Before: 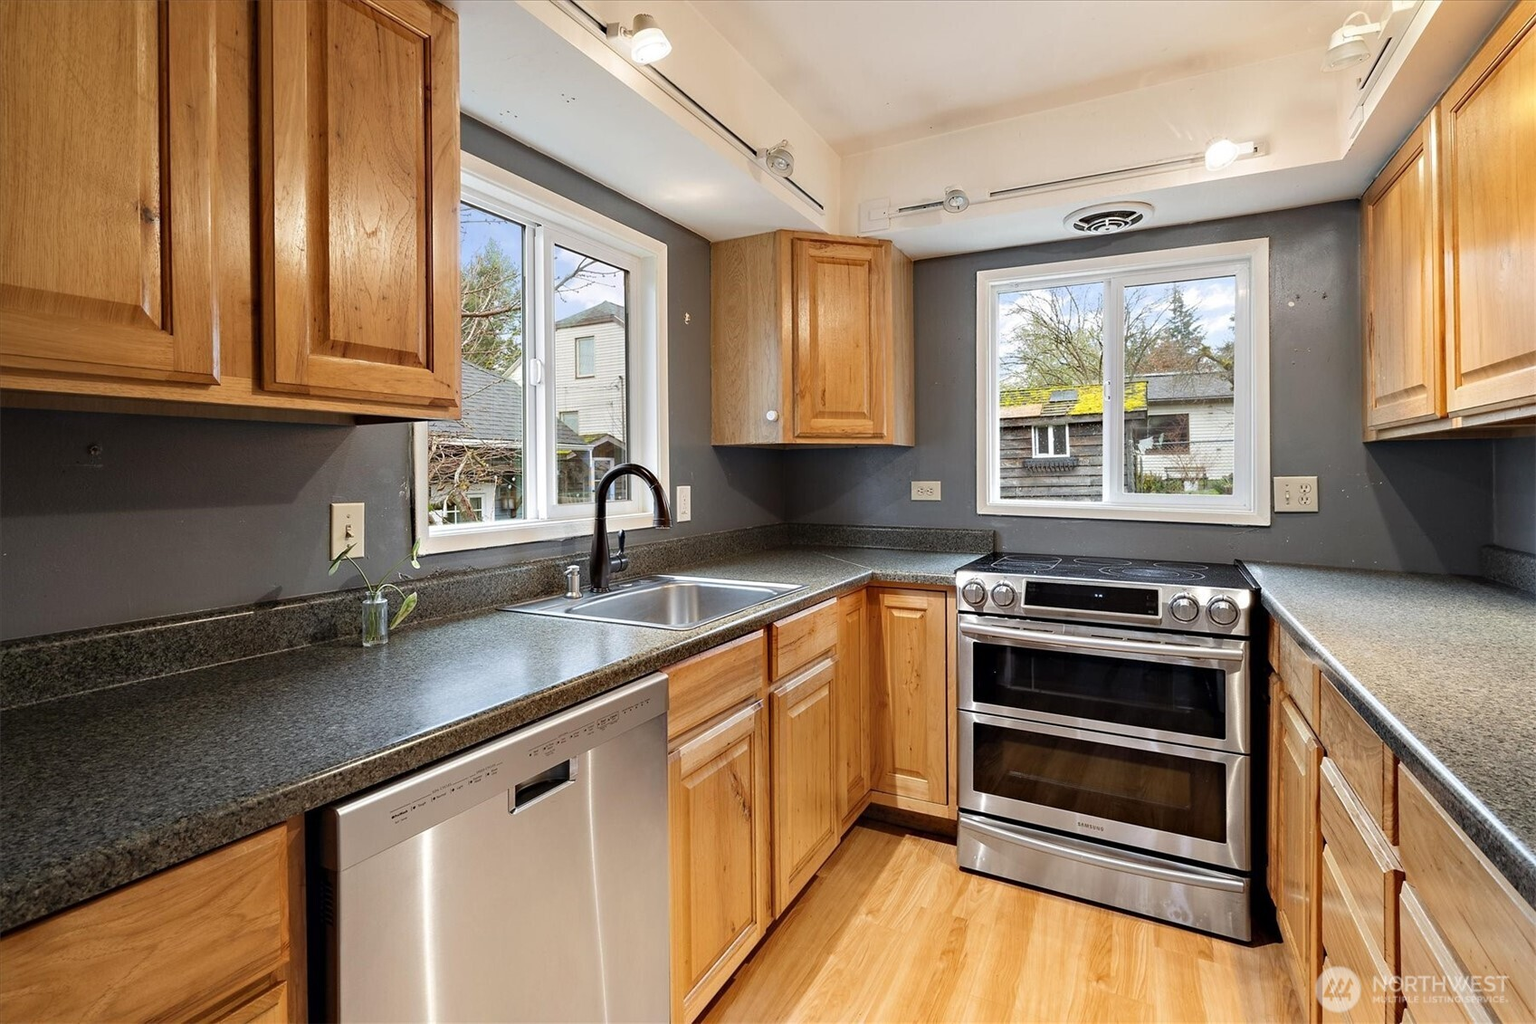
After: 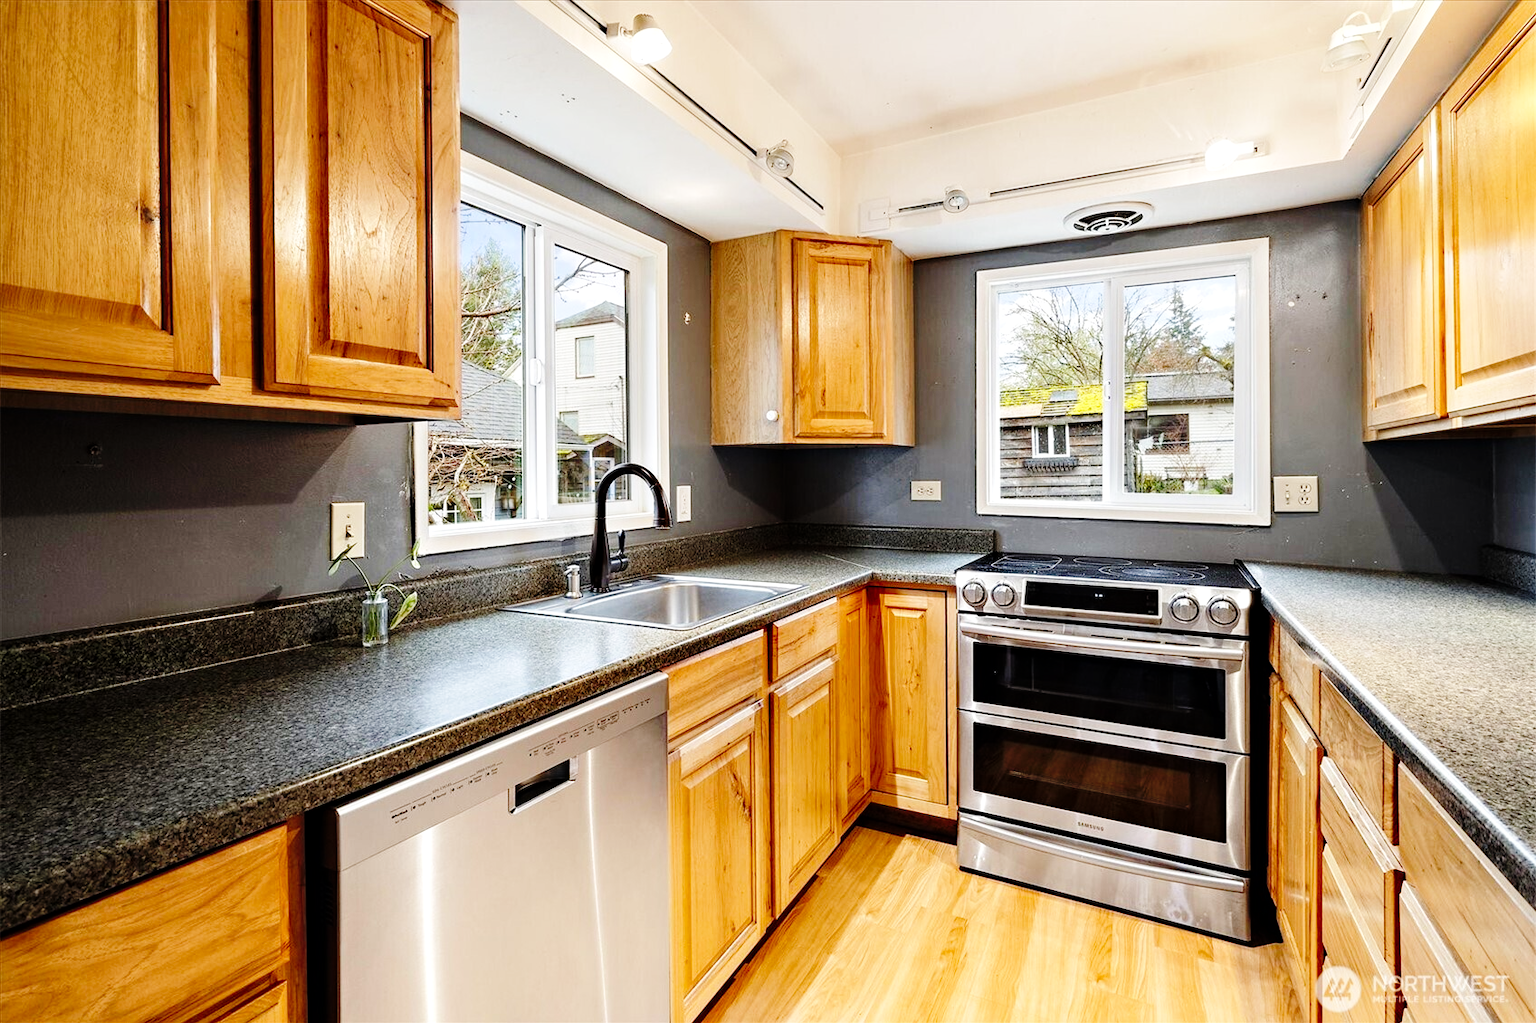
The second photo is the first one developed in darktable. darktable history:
local contrast: highlights 100%, shadows 100%, detail 120%, midtone range 0.2
tone curve: curves: ch0 [(0, 0) (0.003, 0.008) (0.011, 0.011) (0.025, 0.014) (0.044, 0.021) (0.069, 0.029) (0.1, 0.042) (0.136, 0.06) (0.177, 0.09) (0.224, 0.126) (0.277, 0.177) (0.335, 0.243) (0.399, 0.31) (0.468, 0.388) (0.543, 0.484) (0.623, 0.585) (0.709, 0.683) (0.801, 0.775) (0.898, 0.873) (1, 1)], preserve colors none
base curve: curves: ch0 [(0, 0) (0.028, 0.03) (0.121, 0.232) (0.46, 0.748) (0.859, 0.968) (1, 1)], preserve colors none
